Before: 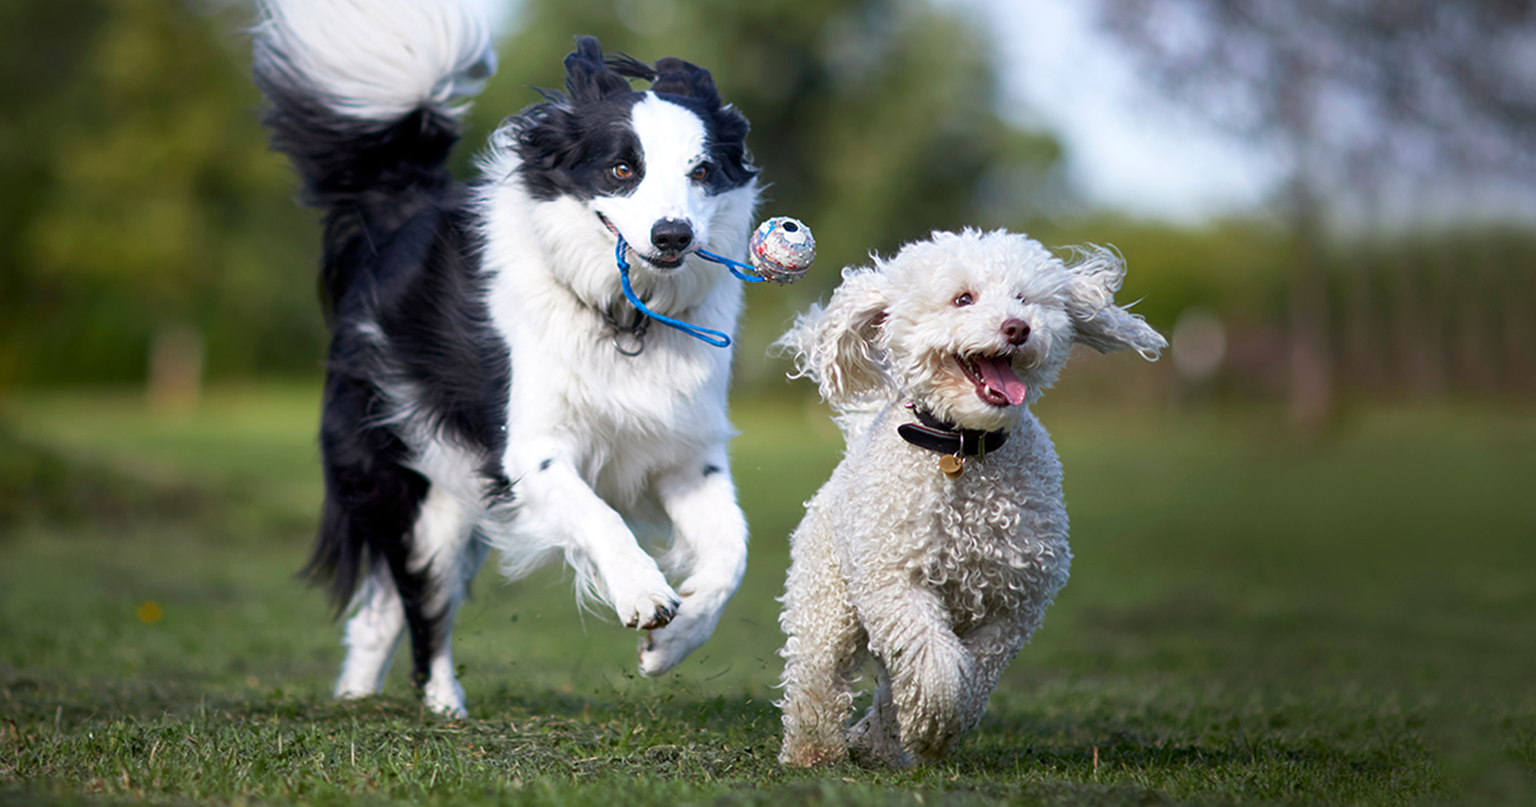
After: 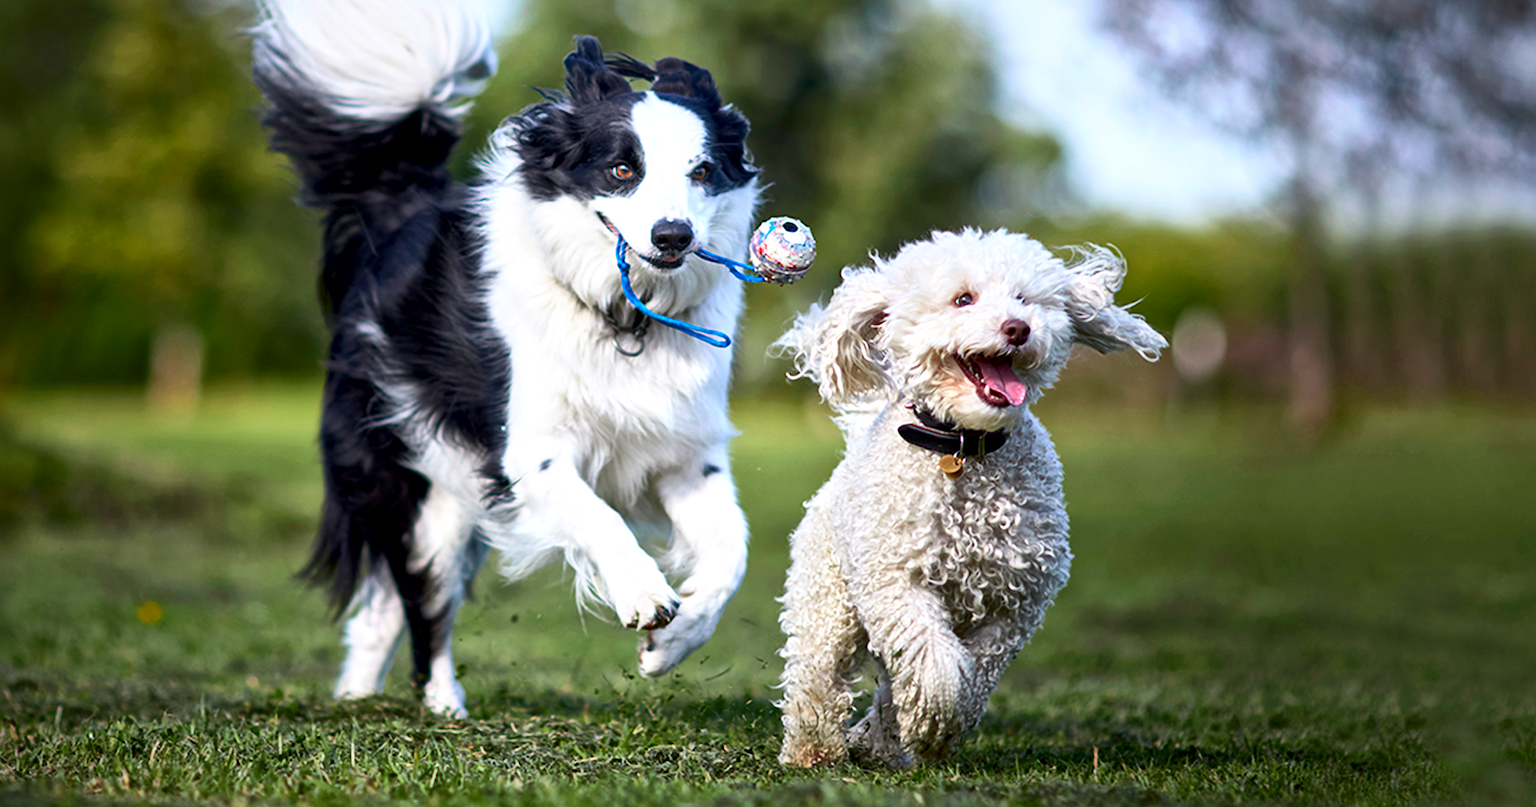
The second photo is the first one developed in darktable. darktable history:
local contrast: mode bilateral grid, contrast 20, coarseness 19, detail 163%, midtone range 0.2
contrast brightness saturation: contrast 0.23, brightness 0.1, saturation 0.29
